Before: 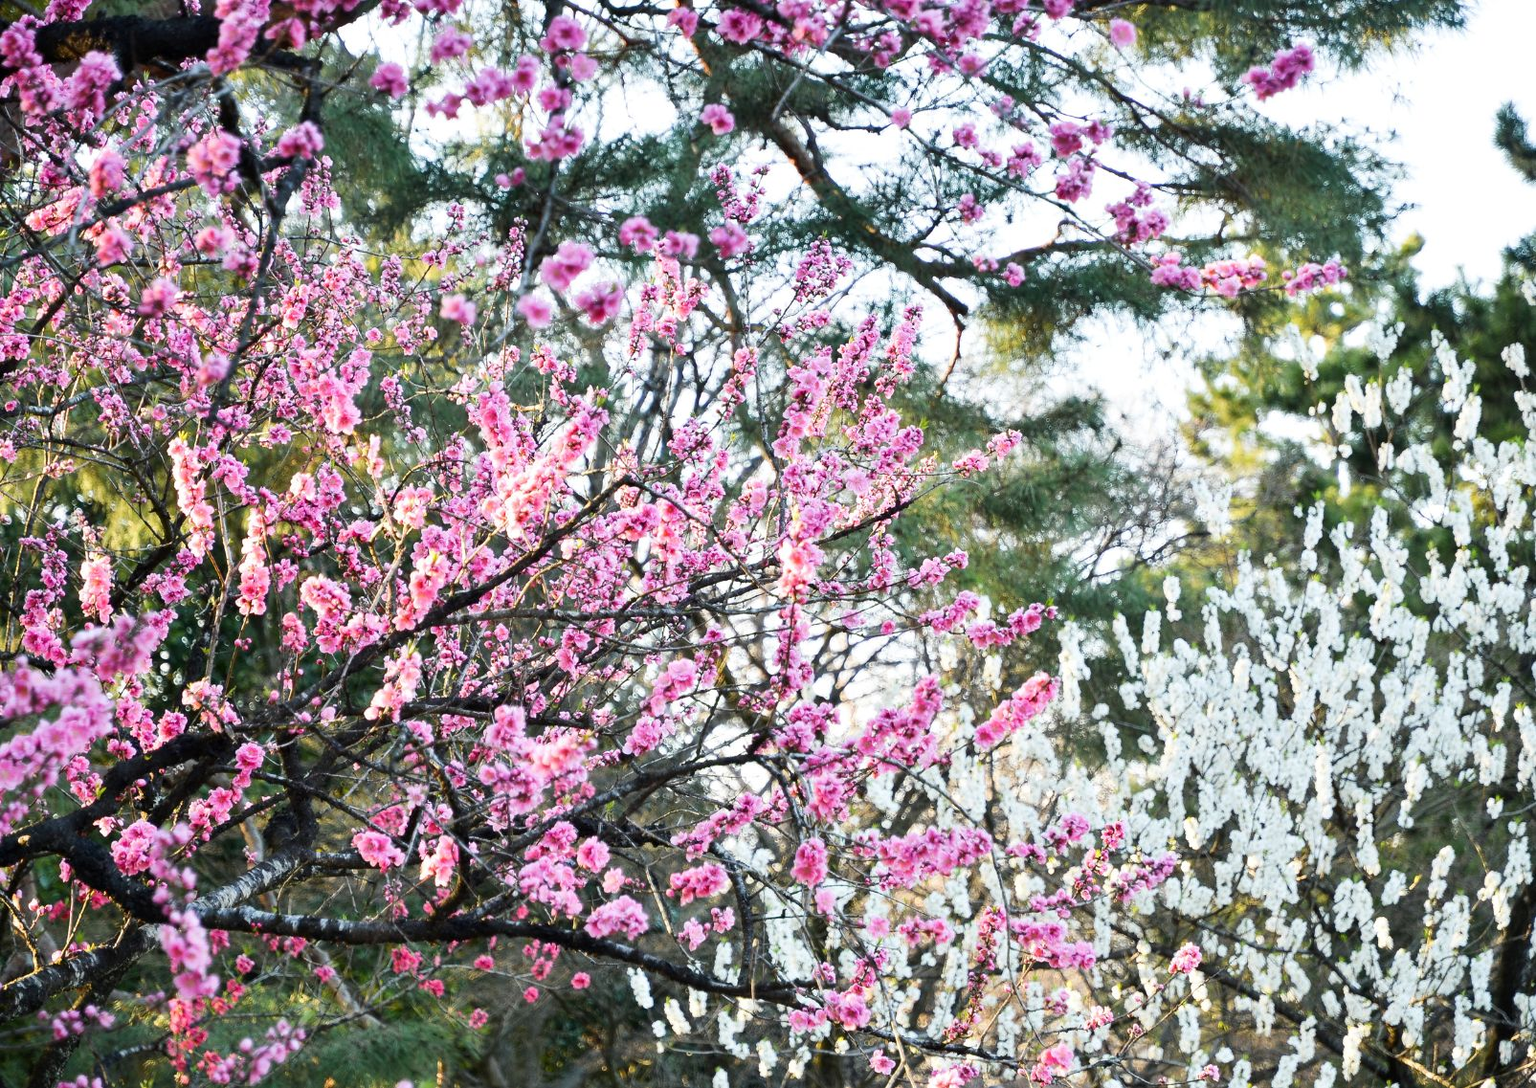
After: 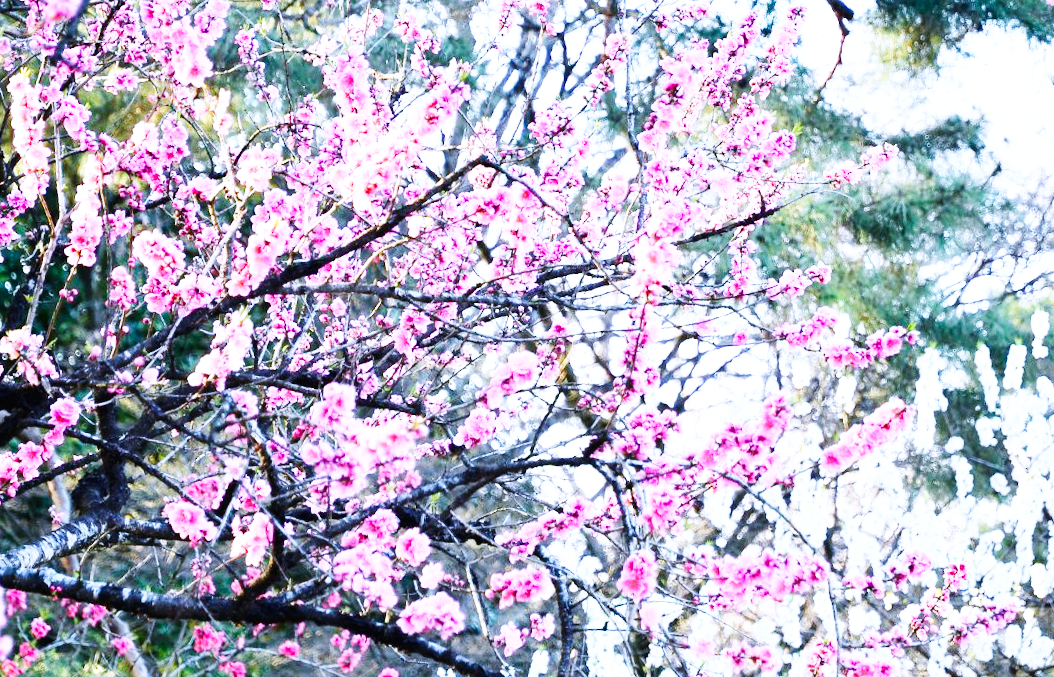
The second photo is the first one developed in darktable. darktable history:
white balance: red 0.976, blue 1.04
rotate and perspective: rotation 5.12°, automatic cropping off
color calibration: illuminant as shot in camera, x 0.379, y 0.396, temperature 4138.76 K
base curve: curves: ch0 [(0, 0.003) (0.001, 0.002) (0.006, 0.004) (0.02, 0.022) (0.048, 0.086) (0.094, 0.234) (0.162, 0.431) (0.258, 0.629) (0.385, 0.8) (0.548, 0.918) (0.751, 0.988) (1, 1)], preserve colors none
crop: left 13.312%, top 31.28%, right 24.627%, bottom 15.582%
